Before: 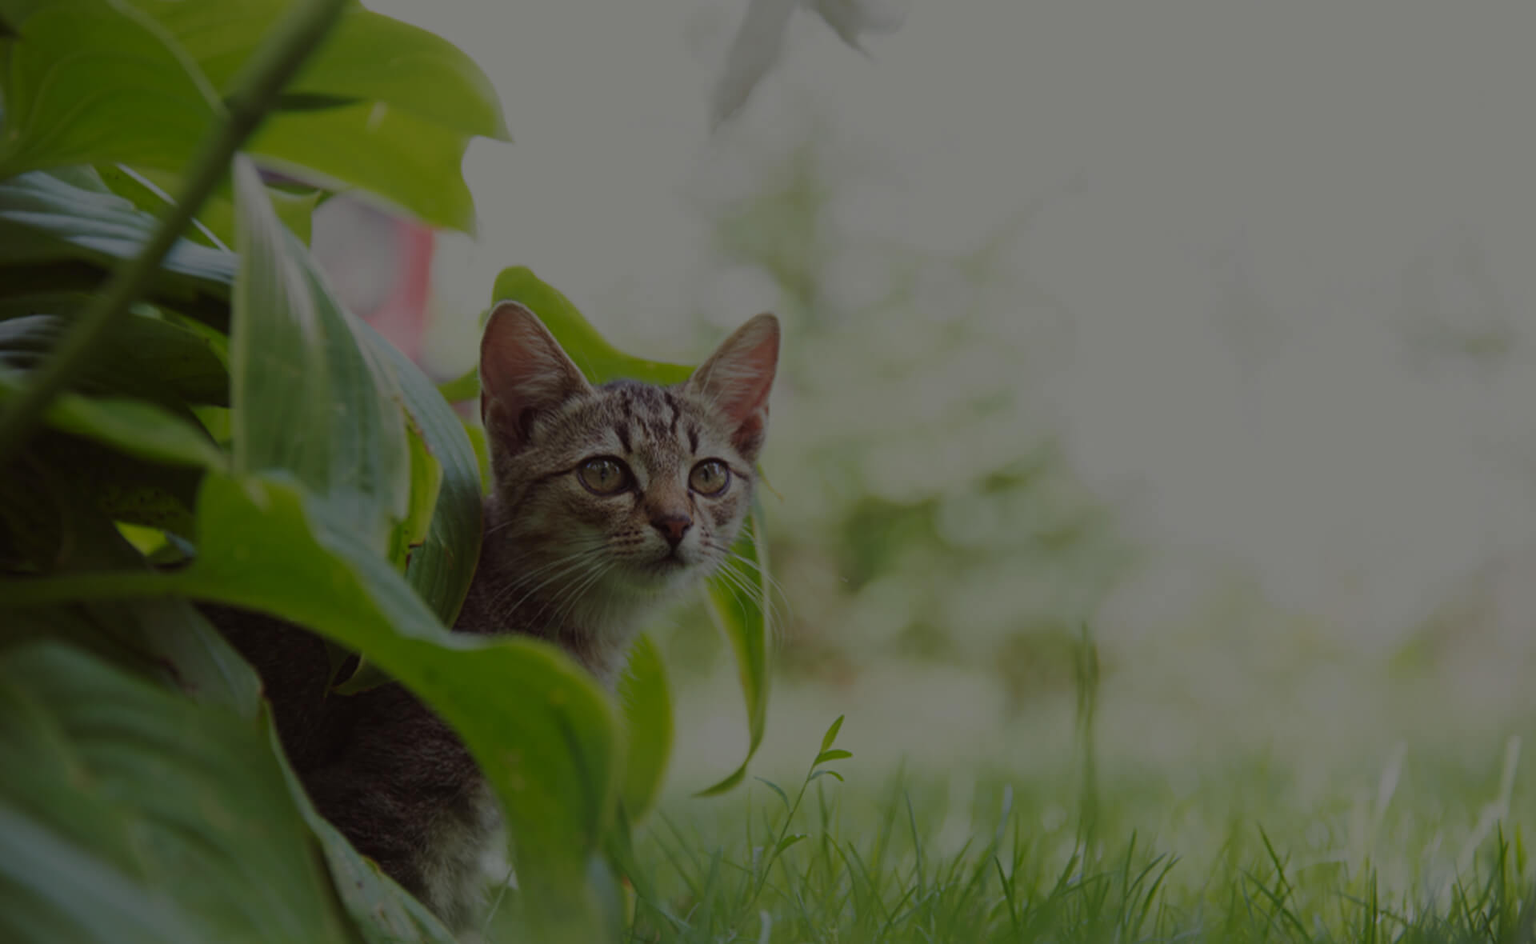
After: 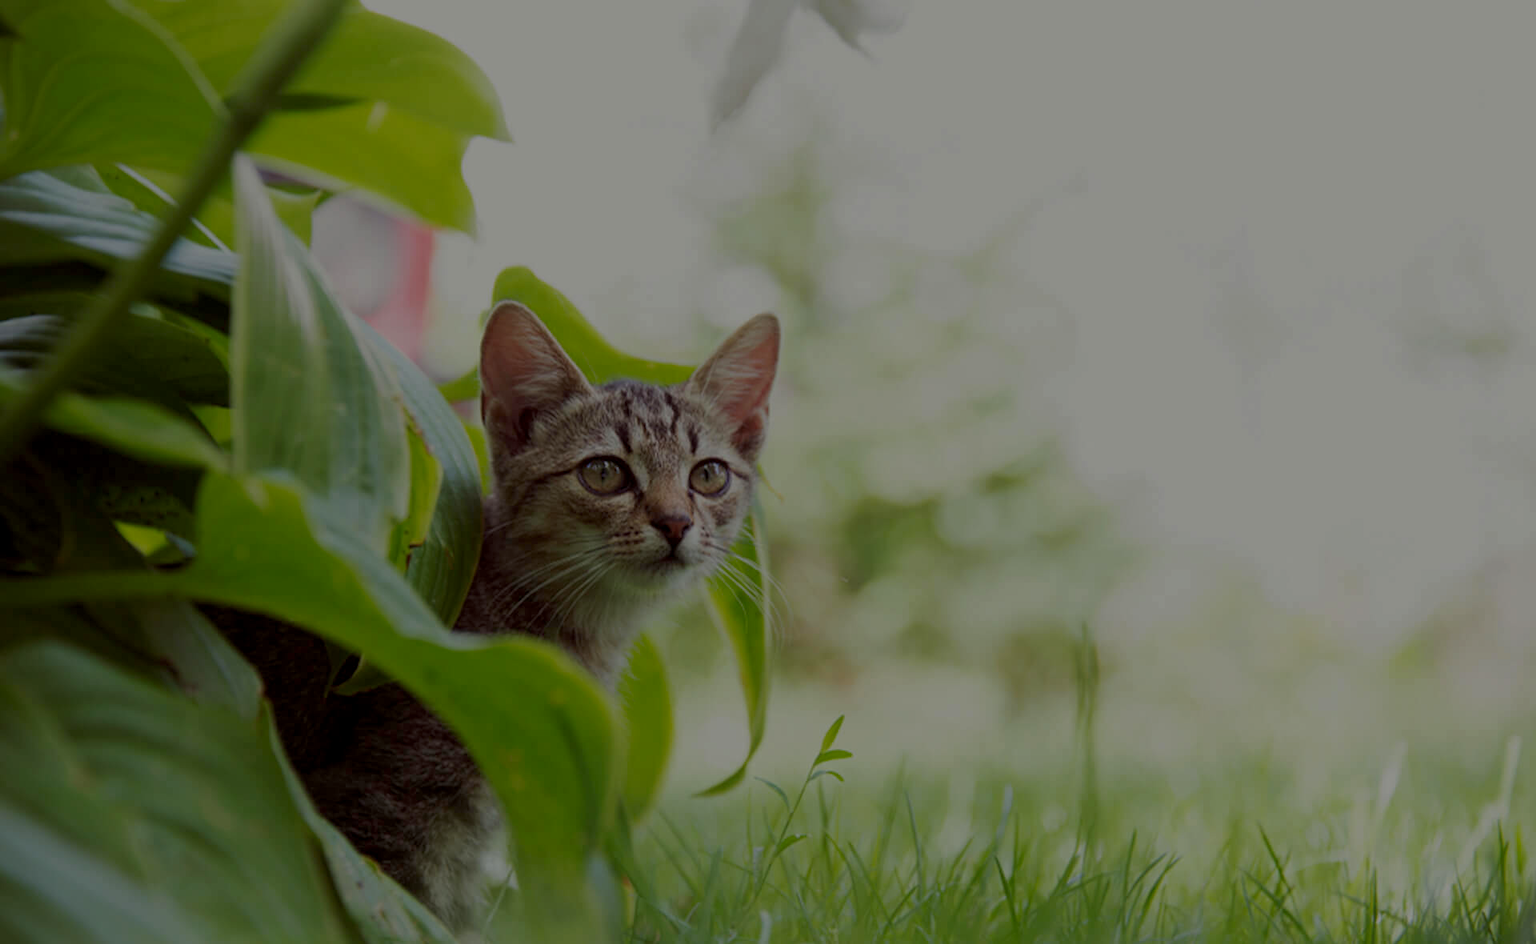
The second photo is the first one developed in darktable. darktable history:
exposure: black level correction 0.005, exposure 0.414 EV, compensate highlight preservation false
